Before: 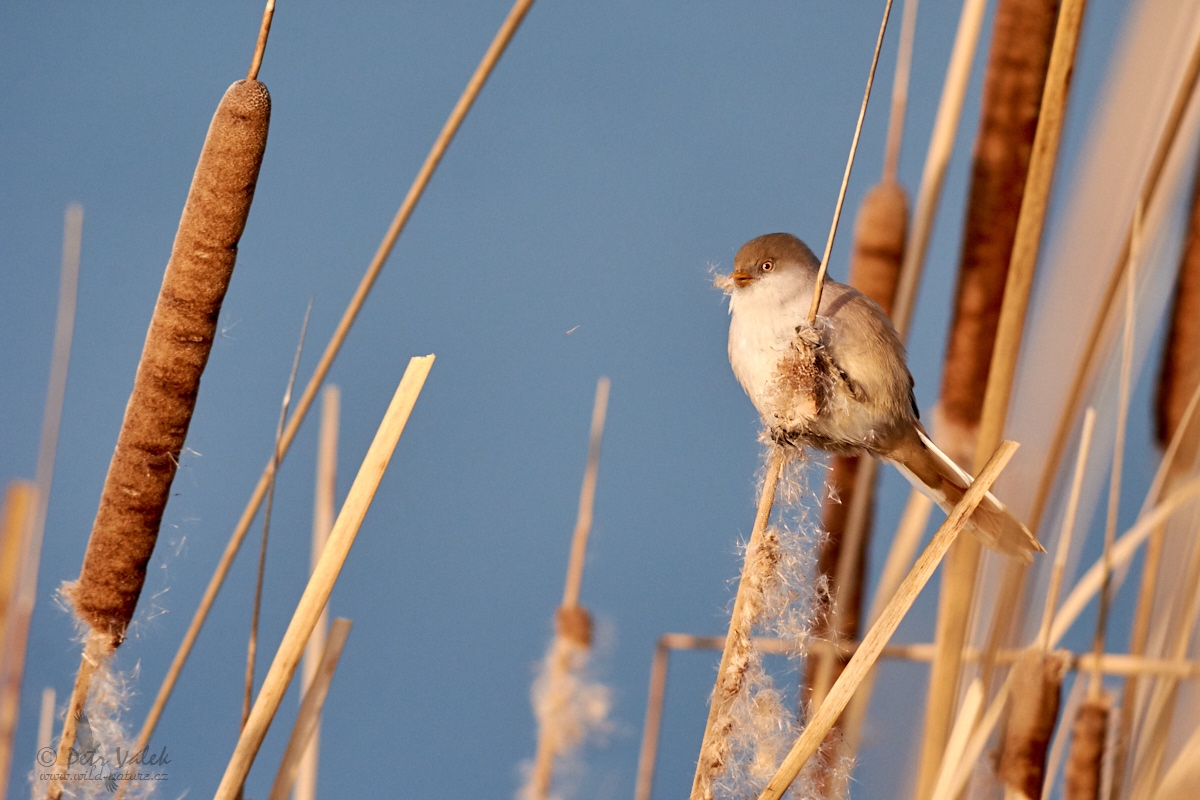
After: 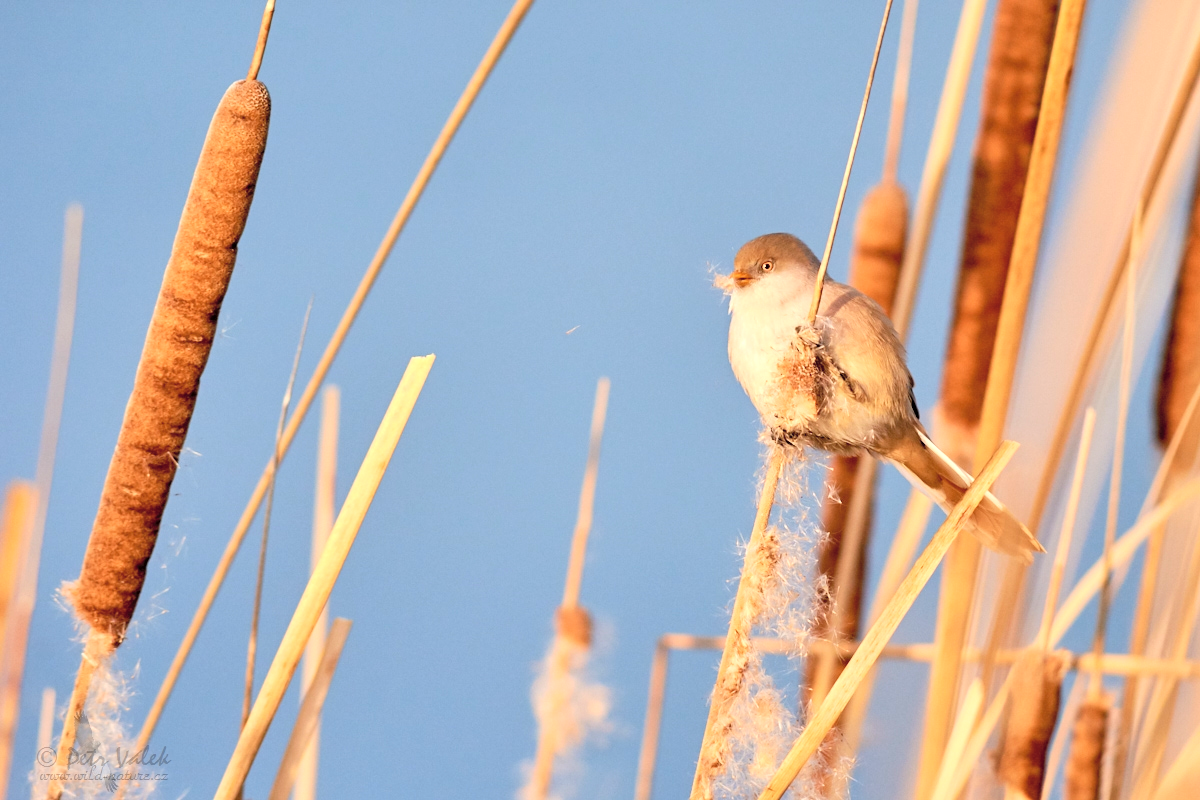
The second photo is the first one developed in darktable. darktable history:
contrast brightness saturation: contrast 0.1, brightness 0.3, saturation 0.14
exposure: black level correction 0.001, exposure 0.3 EV, compensate highlight preservation false
